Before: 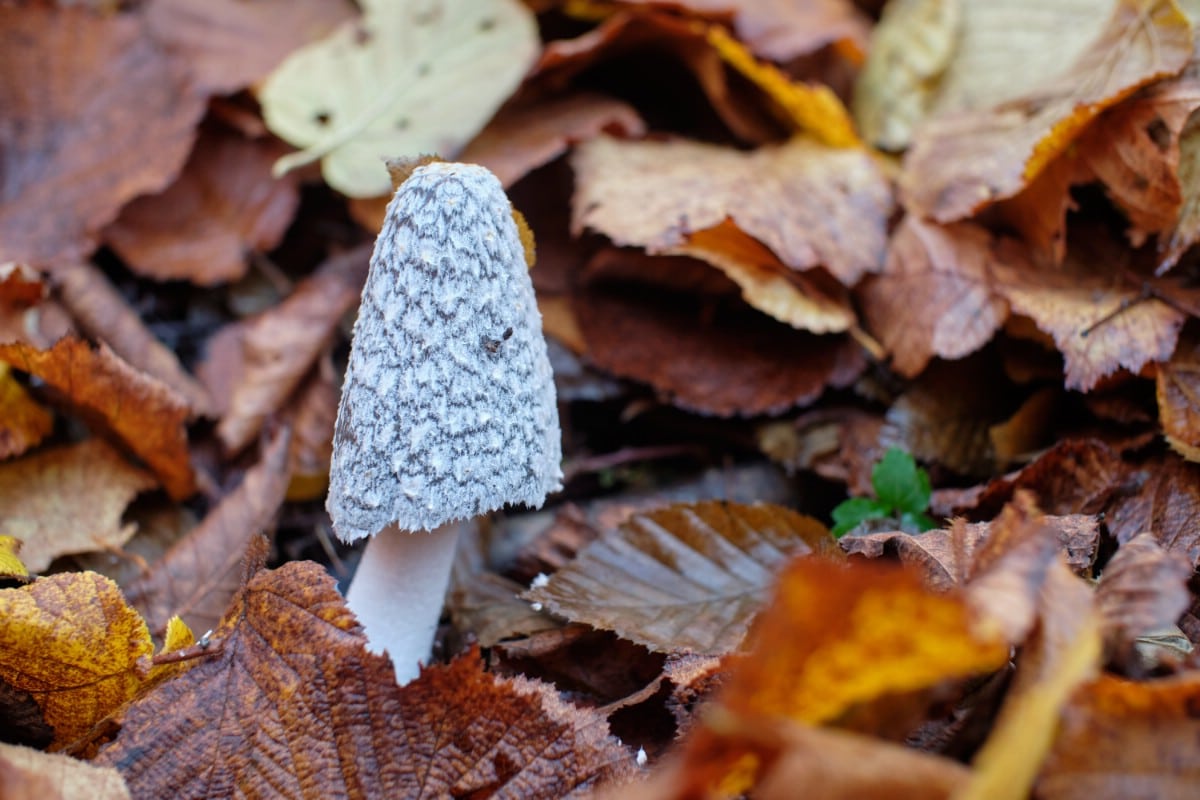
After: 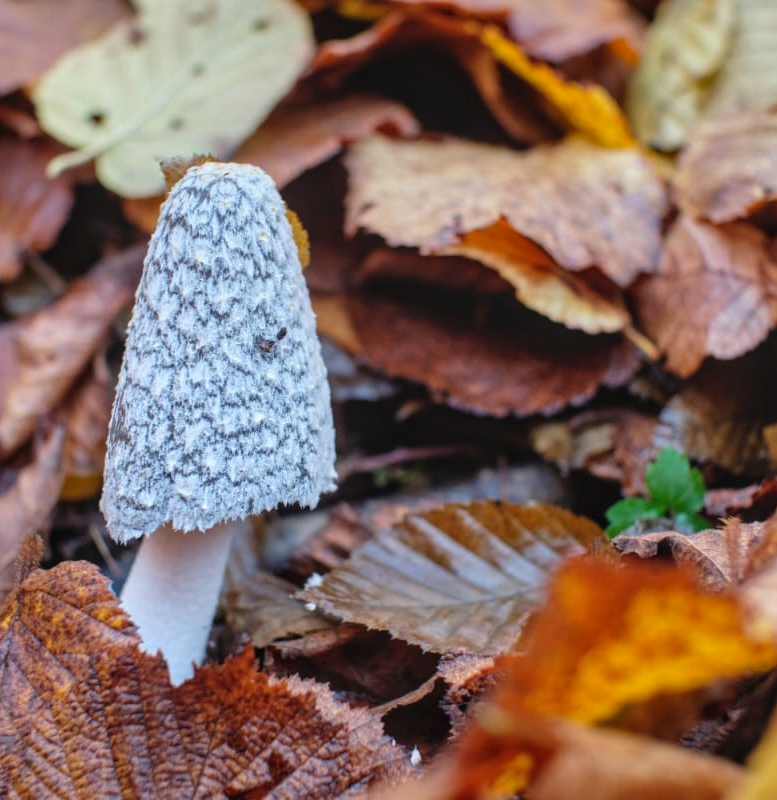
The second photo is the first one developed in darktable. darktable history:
contrast brightness saturation: contrast -0.101, brightness 0.044, saturation 0.077
crop and rotate: left 18.847%, right 16.383%
shadows and highlights: shadows 52.55, soften with gaussian
local contrast: detail 130%
